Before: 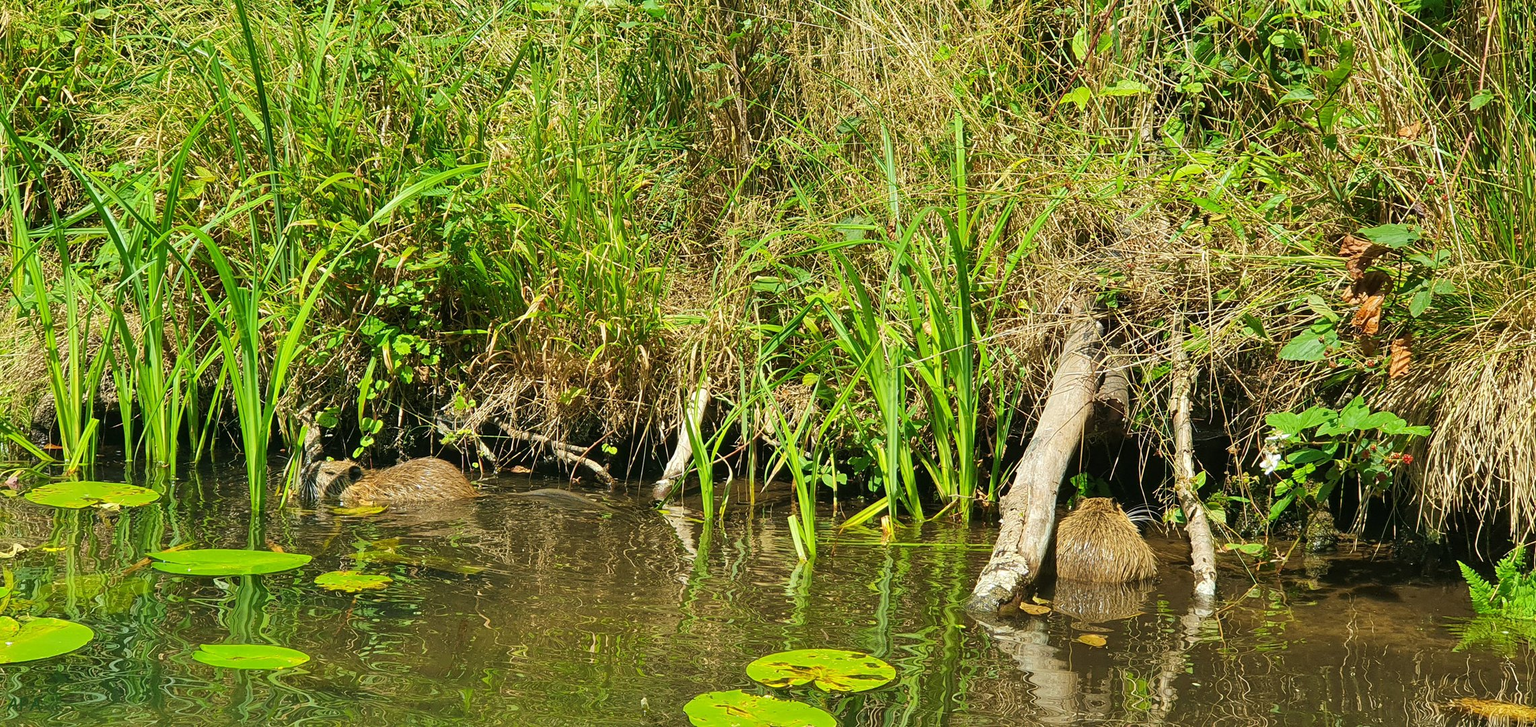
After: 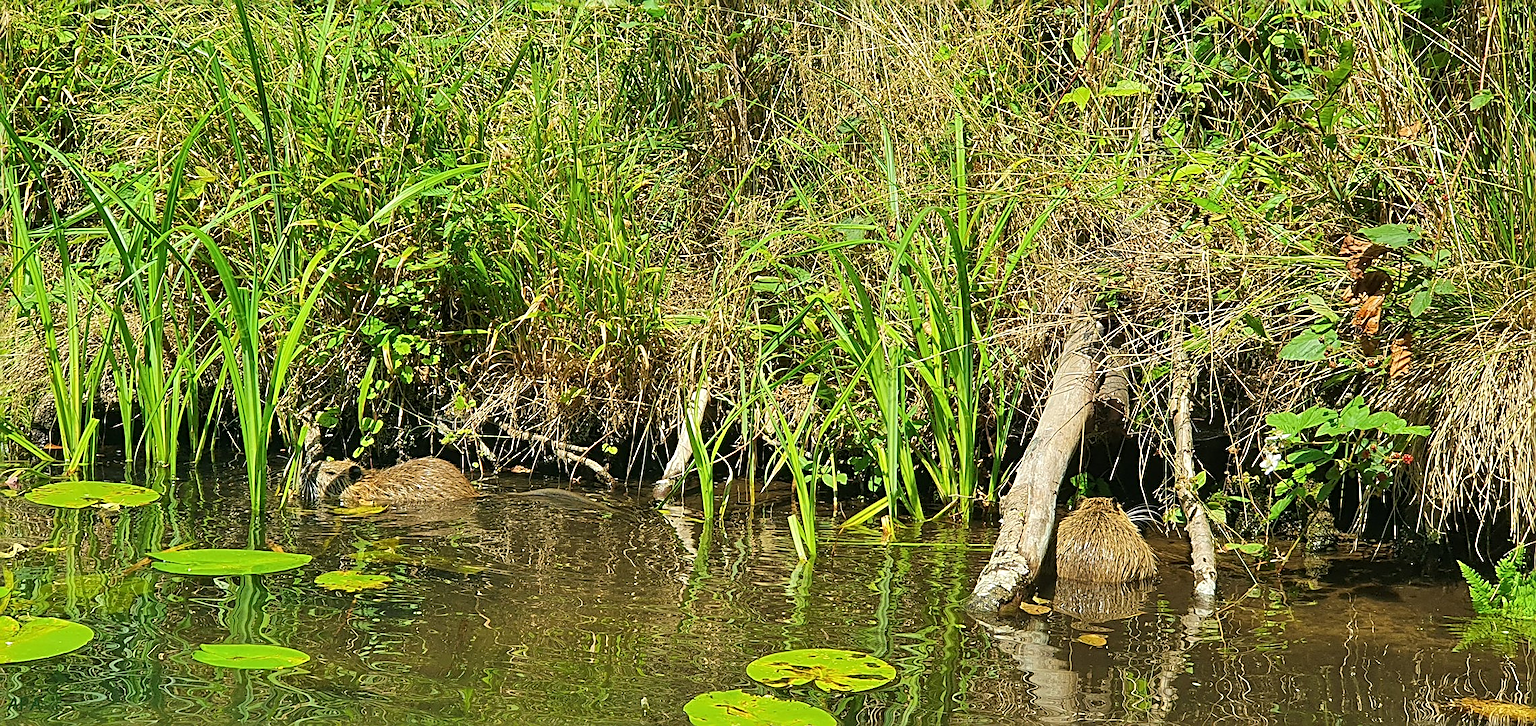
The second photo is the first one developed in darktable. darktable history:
color zones: curves: ch0 [(0, 0.497) (0.143, 0.5) (0.286, 0.5) (0.429, 0.483) (0.571, 0.116) (0.714, -0.006) (0.857, 0.28) (1, 0.497)]
sharpen: radius 2.584, amount 0.688
